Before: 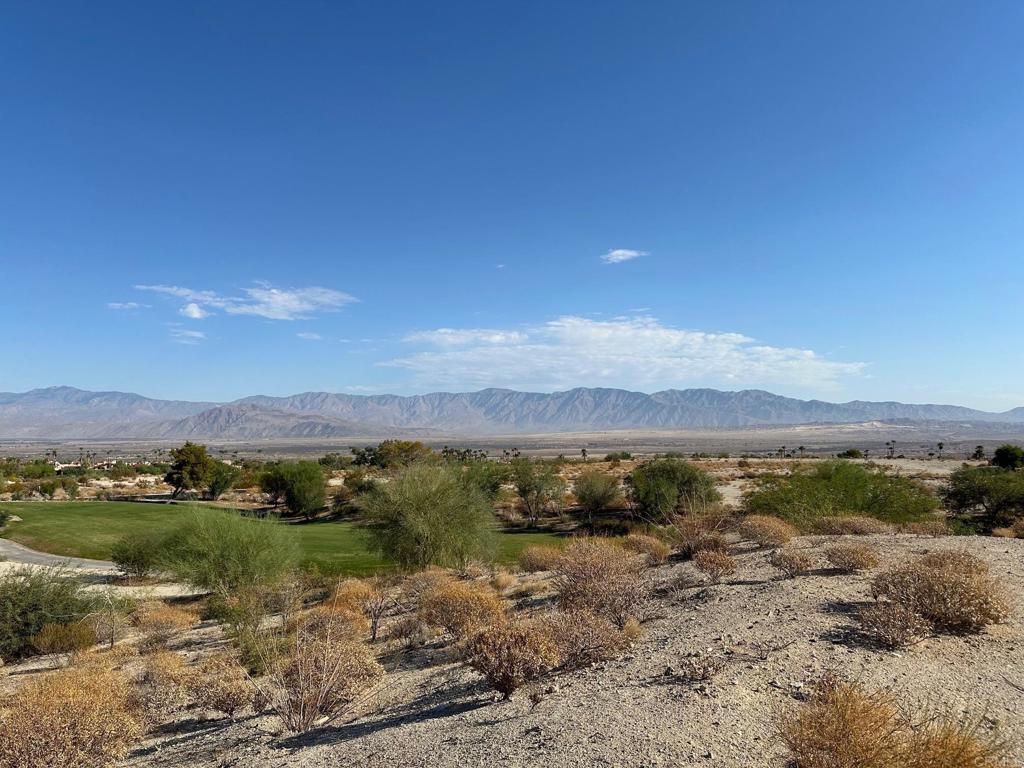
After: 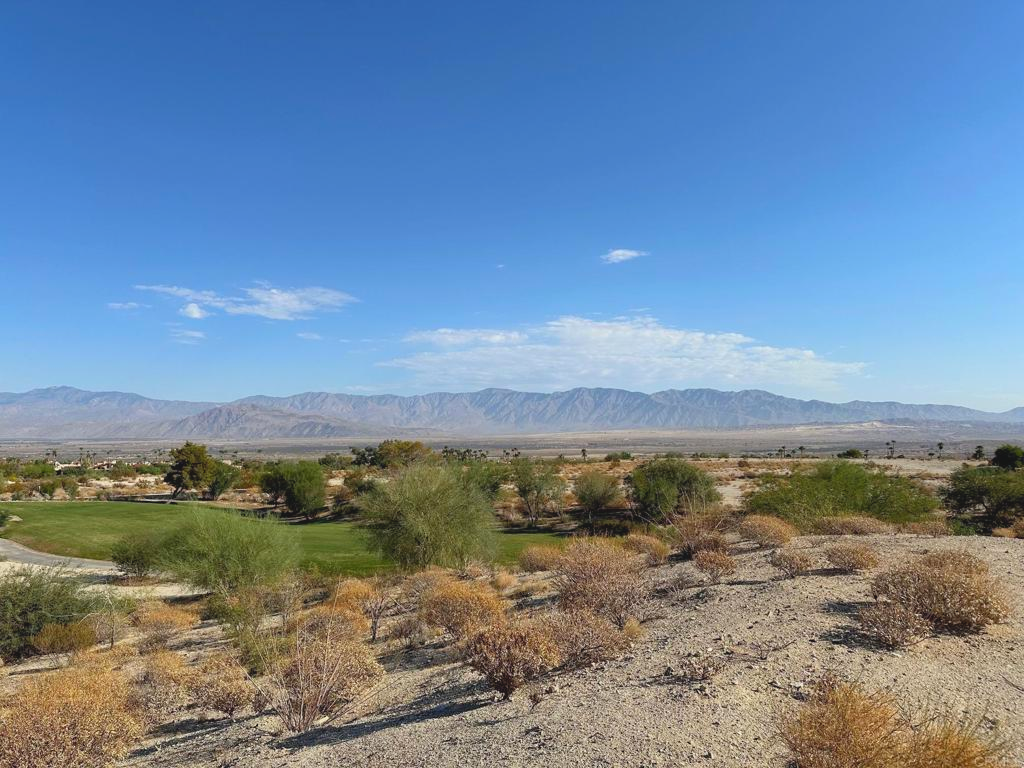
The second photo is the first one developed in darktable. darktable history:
contrast brightness saturation: contrast -0.092, brightness 0.054, saturation 0.081
